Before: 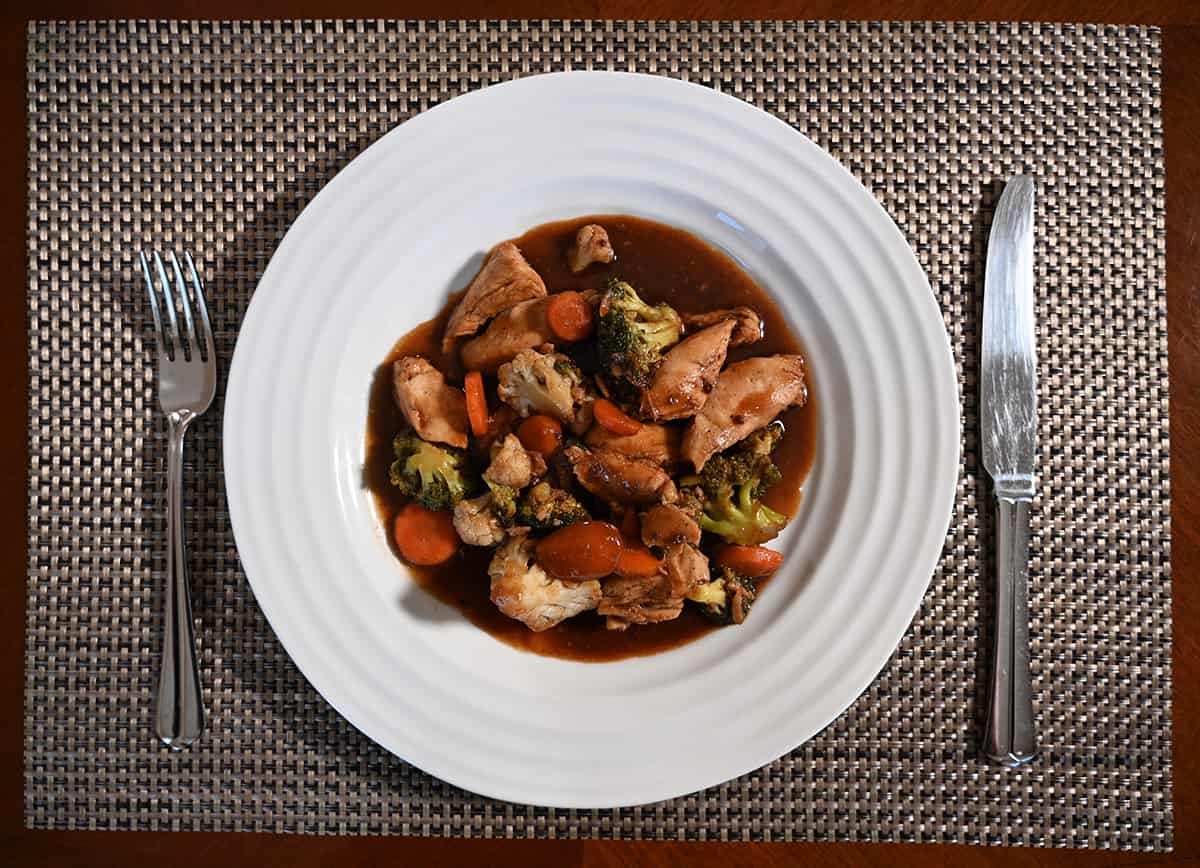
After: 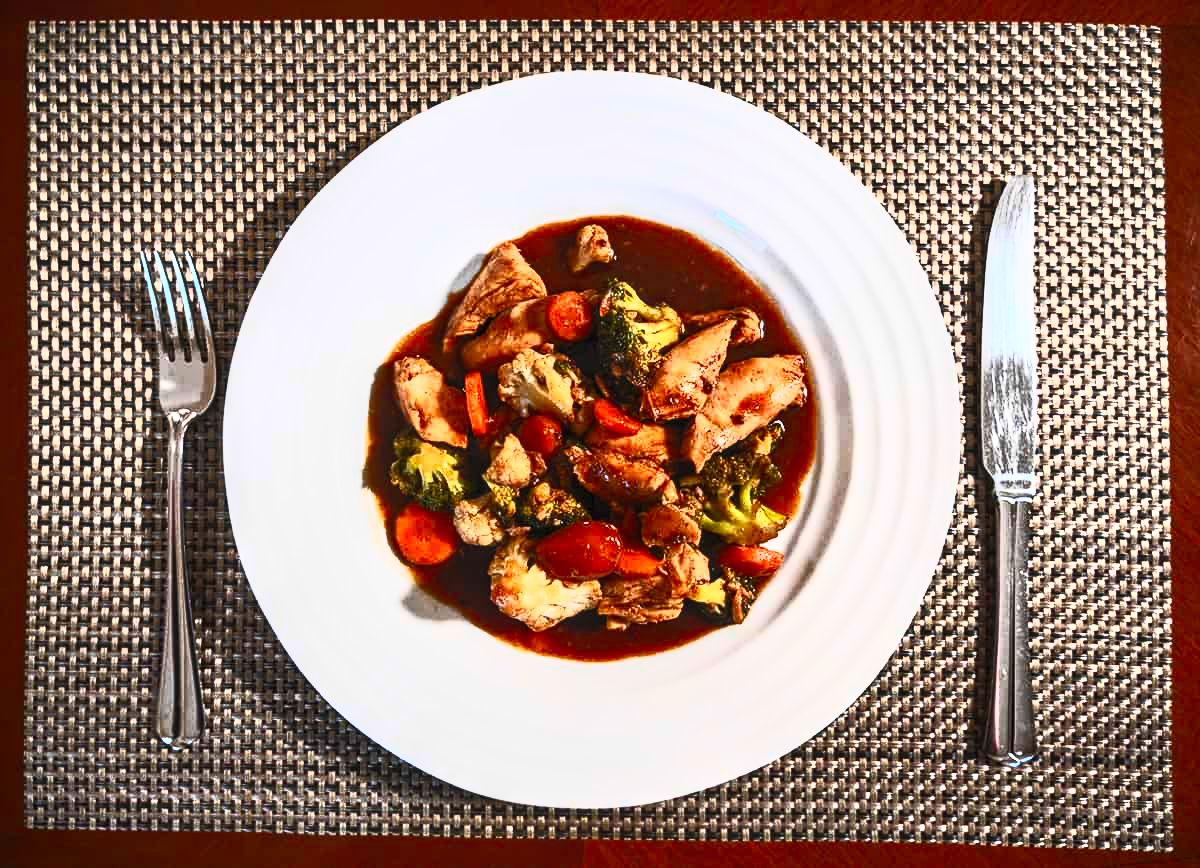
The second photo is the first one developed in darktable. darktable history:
local contrast: detail 130%
contrast brightness saturation: contrast 0.827, brightness 0.596, saturation 0.591
vignetting: fall-off start 116.26%, fall-off radius 59.25%, brightness -0.81
